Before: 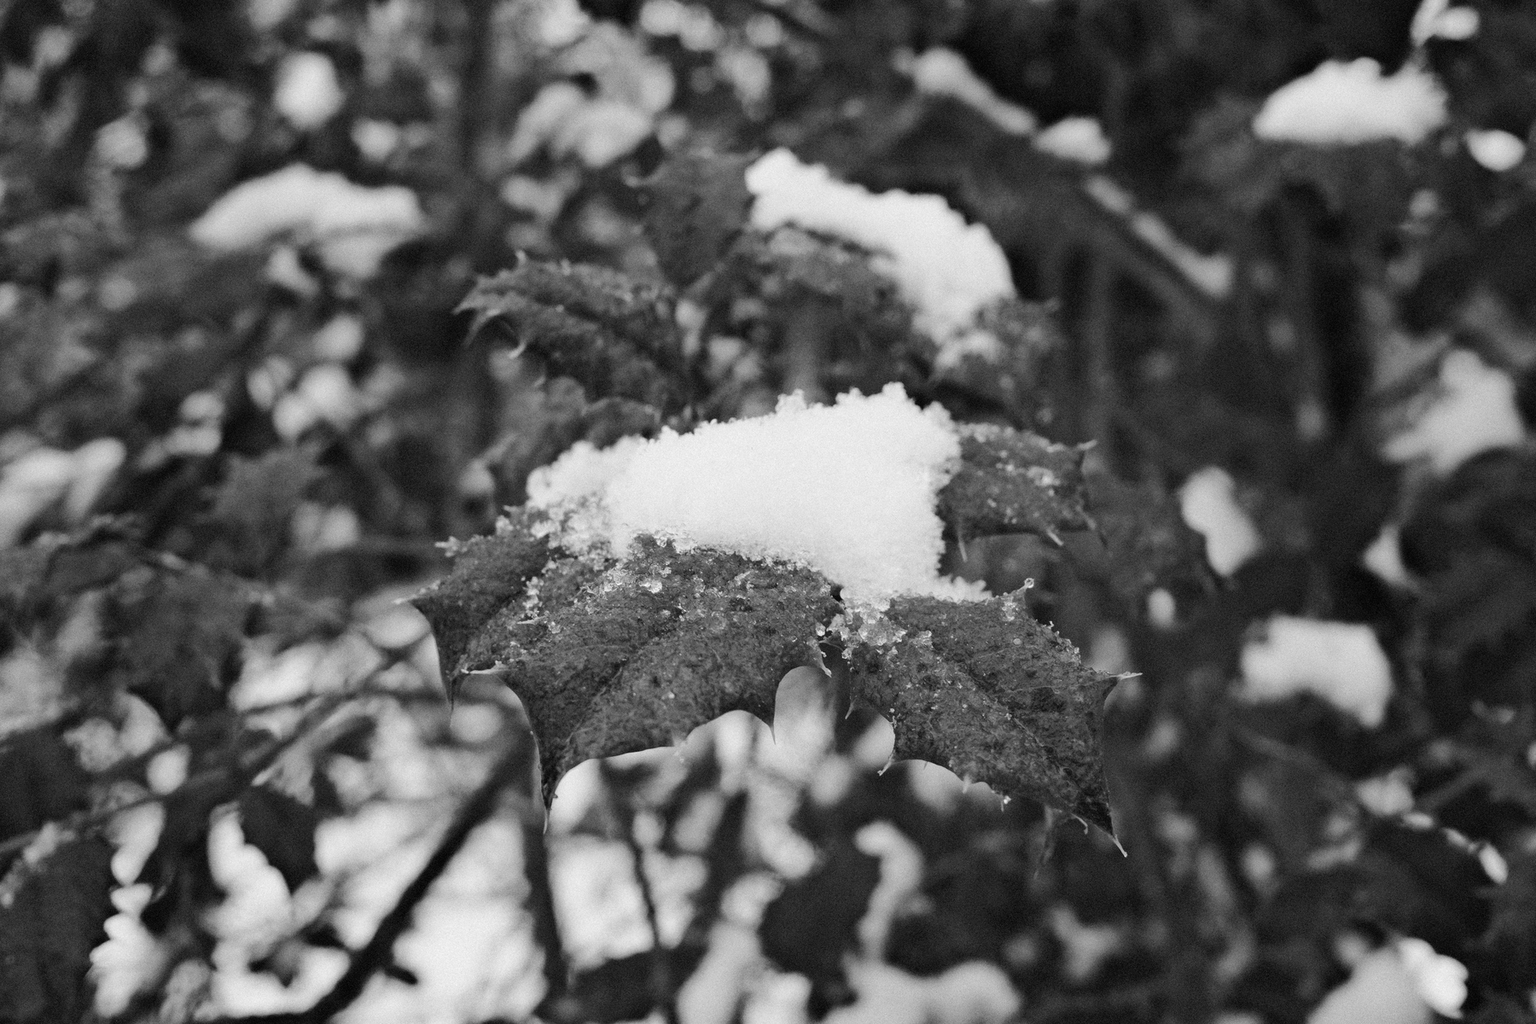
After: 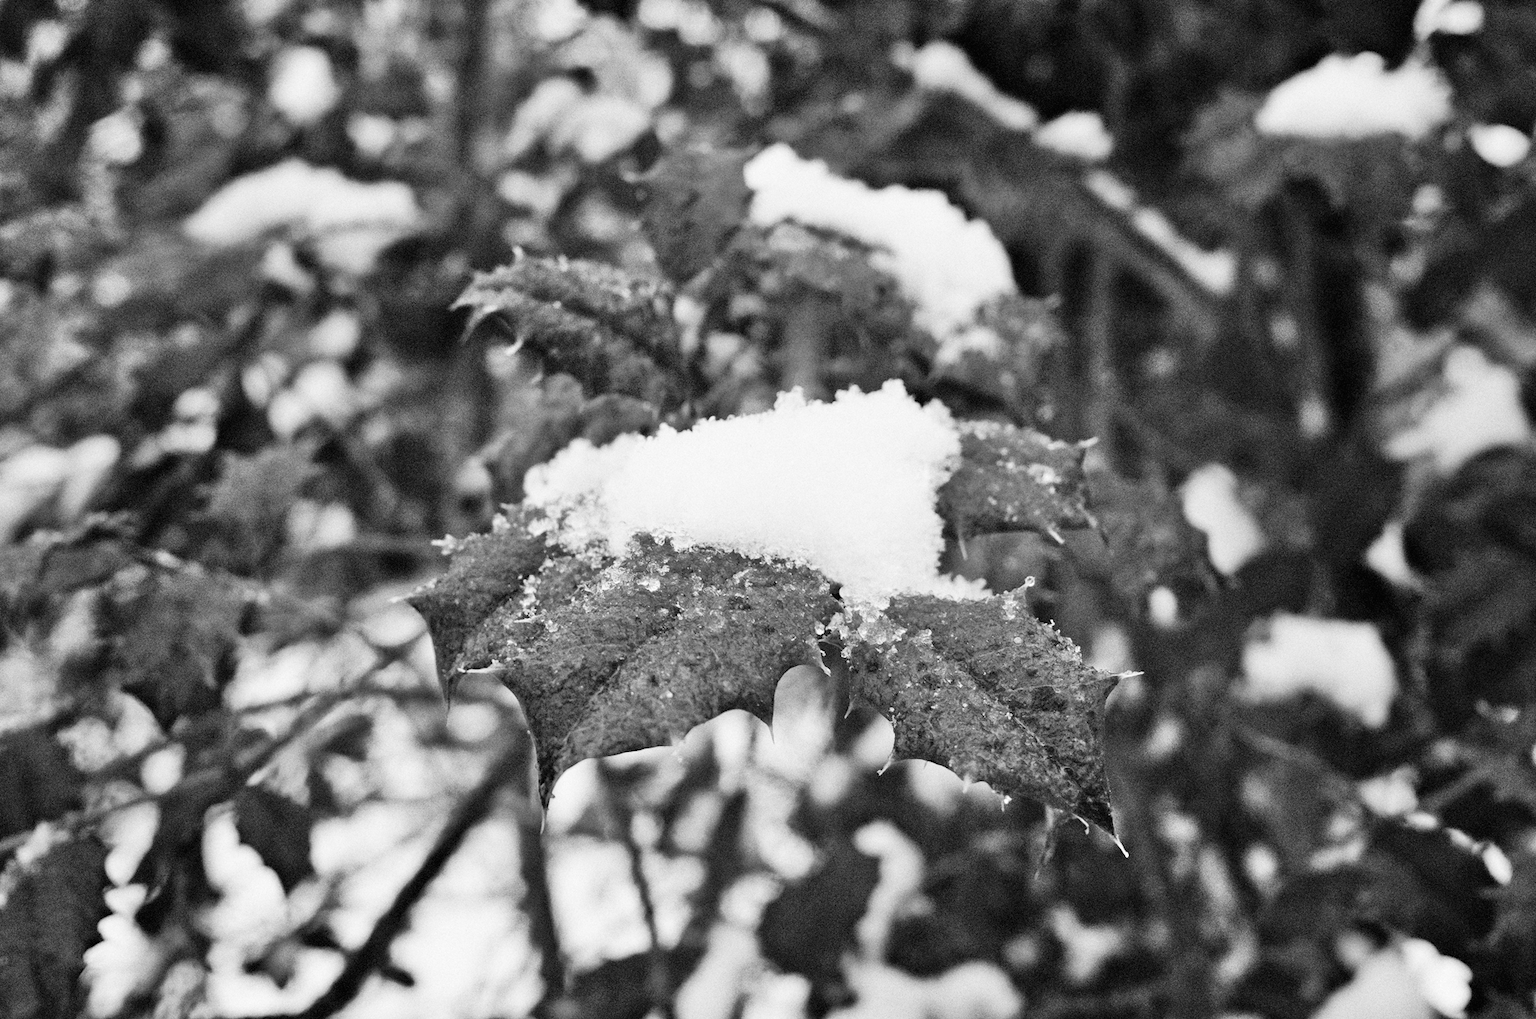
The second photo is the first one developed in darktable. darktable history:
contrast brightness saturation: contrast 0.27, brightness 0.019, saturation 0.867
crop: left 0.458%, top 0.662%, right 0.228%, bottom 0.504%
tone equalizer: -7 EV 0.152 EV, -6 EV 0.578 EV, -5 EV 1.11 EV, -4 EV 1.3 EV, -3 EV 1.18 EV, -2 EV 0.6 EV, -1 EV 0.167 EV
